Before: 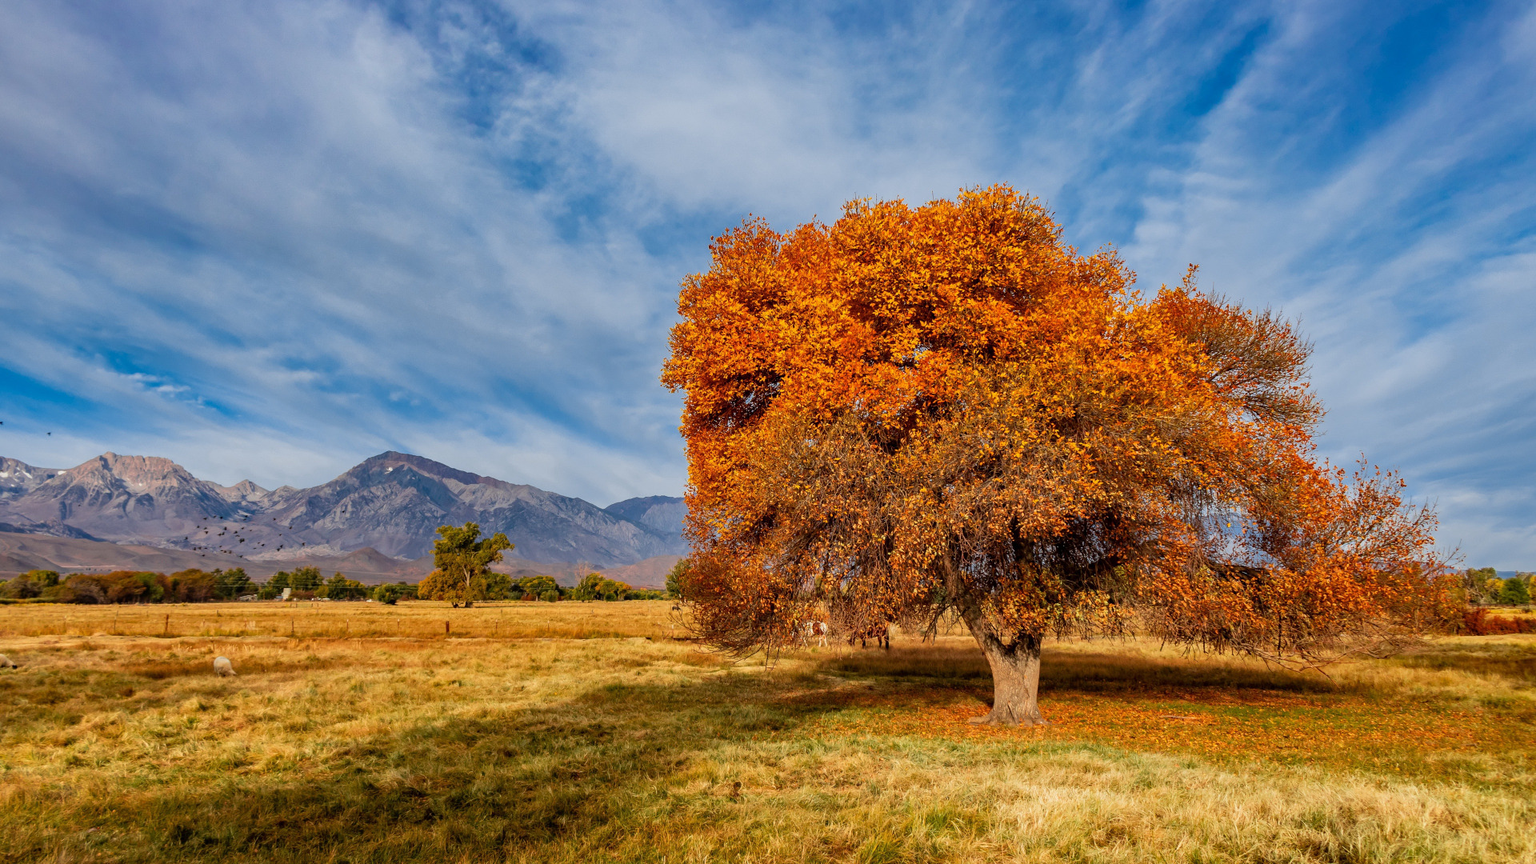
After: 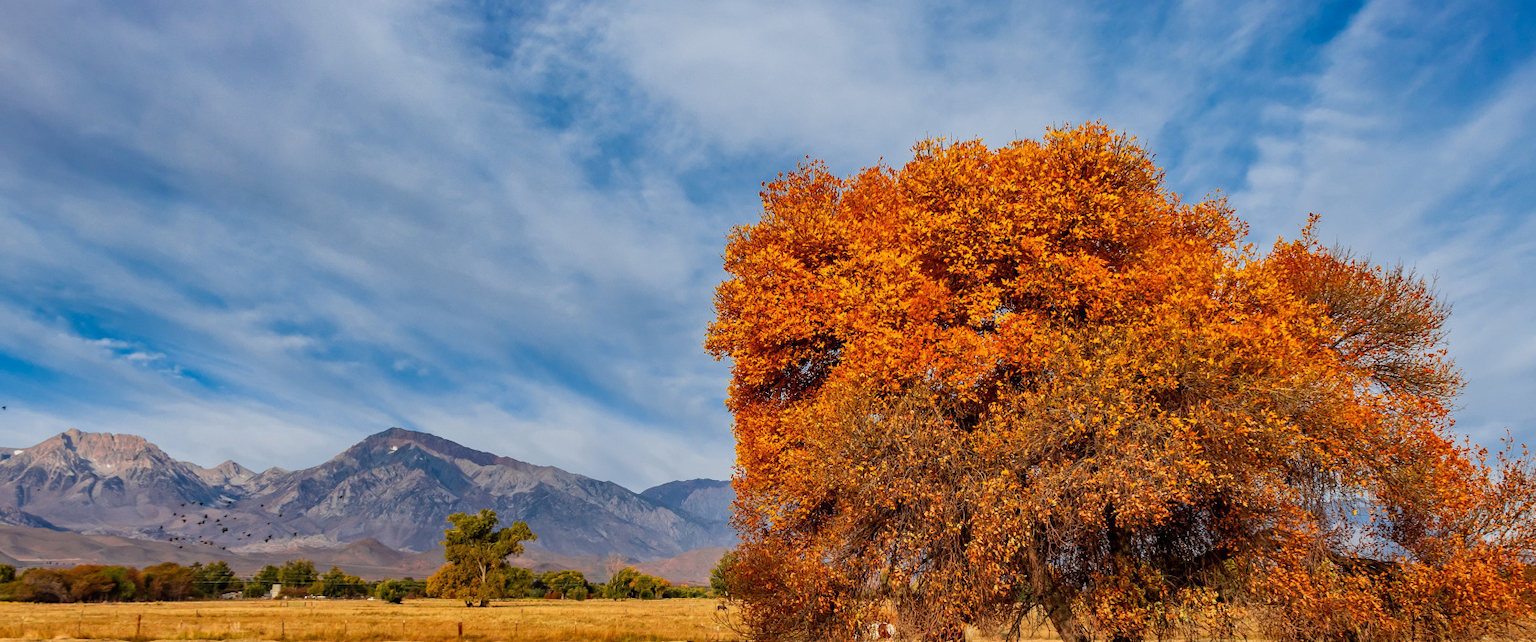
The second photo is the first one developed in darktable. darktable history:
crop: left 2.998%, top 9%, right 9.635%, bottom 25.955%
